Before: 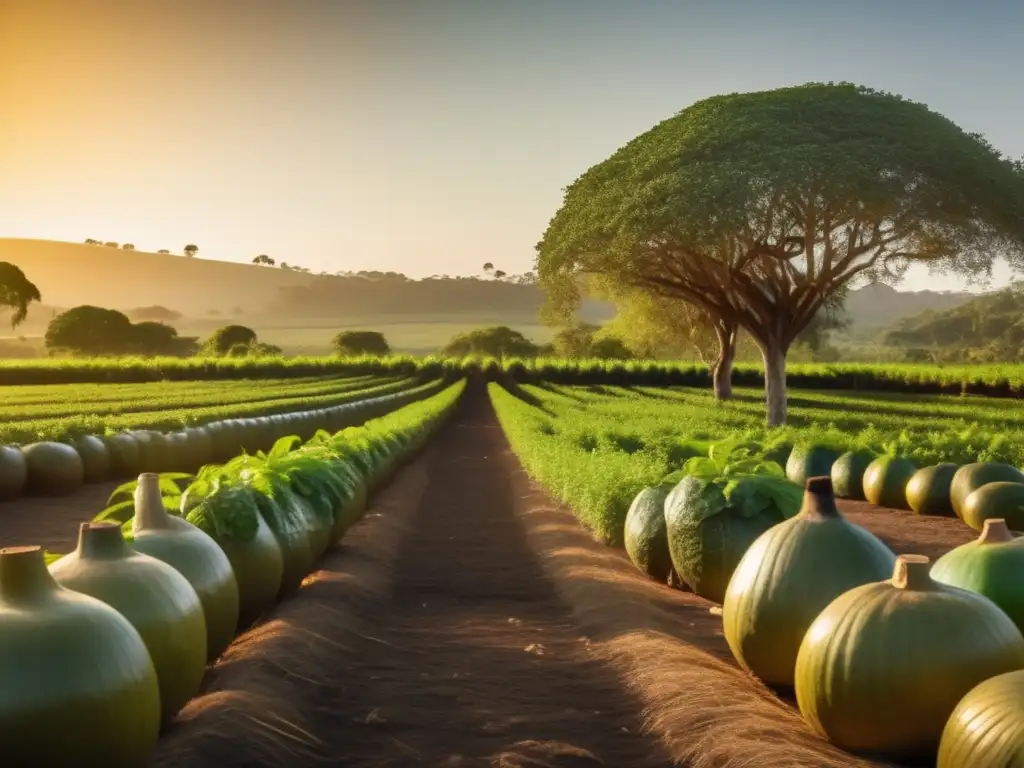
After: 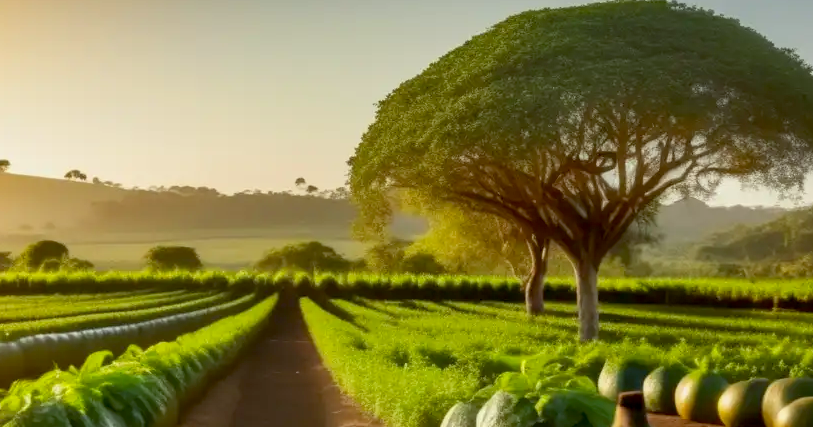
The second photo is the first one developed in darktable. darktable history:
color balance: lift [1.004, 1.002, 1.002, 0.998], gamma [1, 1.007, 1.002, 0.993], gain [1, 0.977, 1.013, 1.023], contrast -3.64%
exposure: black level correction 0.009, exposure 0.014 EV, compensate highlight preservation false
color correction: highlights a* 0.816, highlights b* 2.78, saturation 1.1
rotate and perspective: automatic cropping off
crop: left 18.38%, top 11.092%, right 2.134%, bottom 33.217%
